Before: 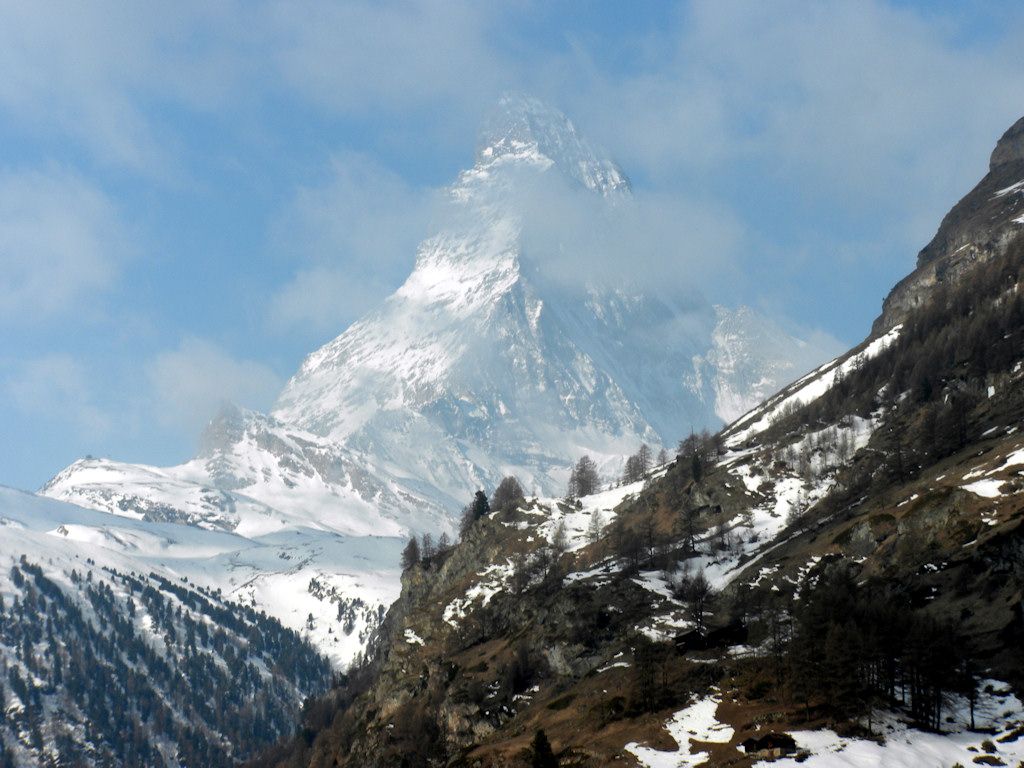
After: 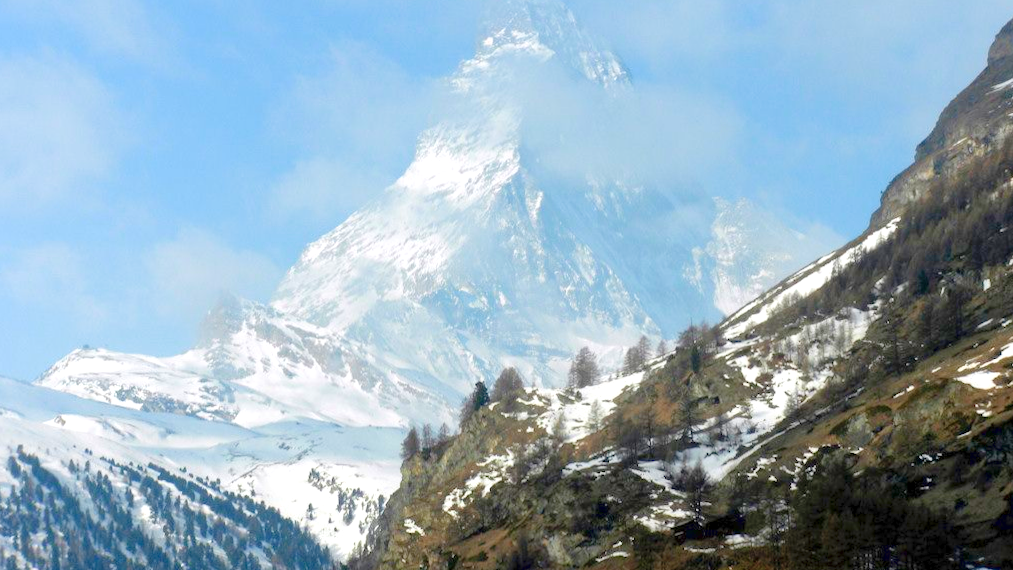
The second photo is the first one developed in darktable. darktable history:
velvia: on, module defaults
tone equalizer: on, module defaults
crop: top 13.819%, bottom 11.169%
levels: levels [0, 0.397, 0.955]
rotate and perspective: rotation 0.174°, lens shift (vertical) 0.013, lens shift (horizontal) 0.019, shear 0.001, automatic cropping original format, crop left 0.007, crop right 0.991, crop top 0.016, crop bottom 0.997
